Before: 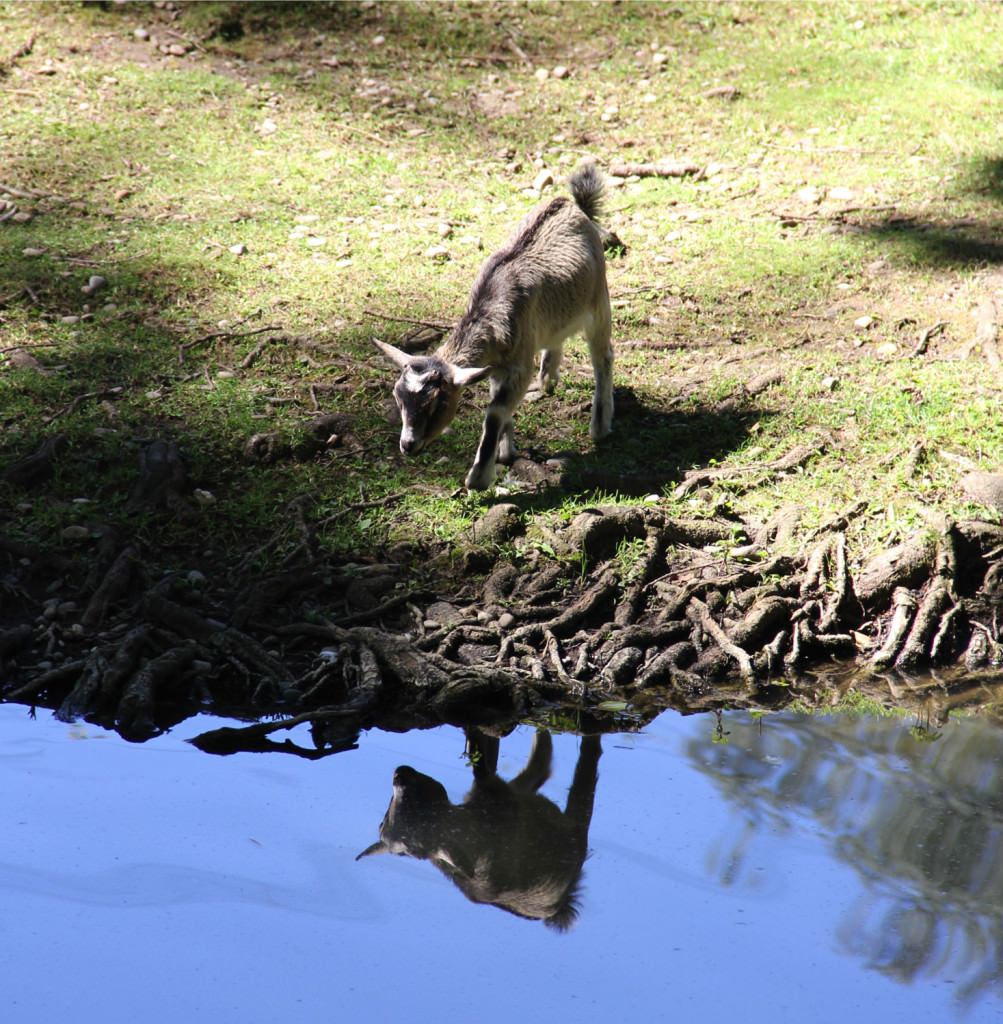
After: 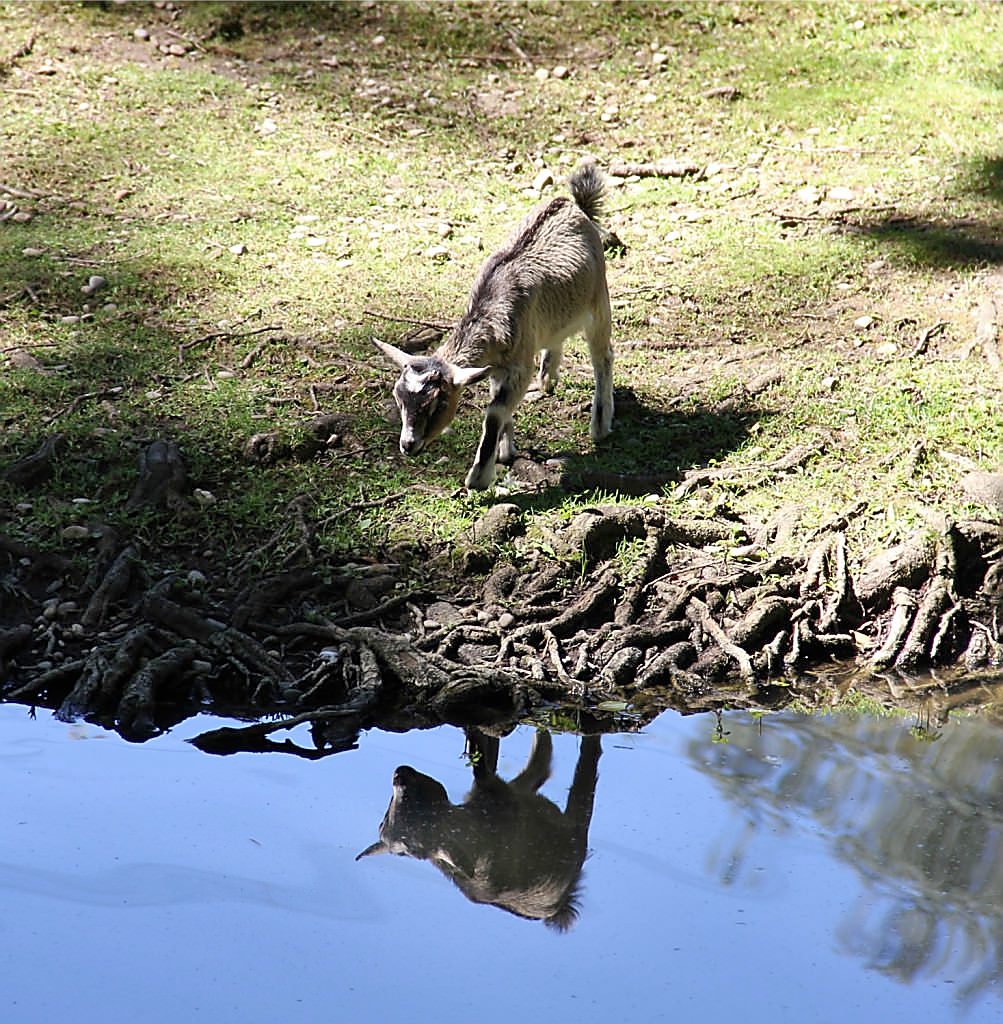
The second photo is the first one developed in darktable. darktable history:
sharpen: radius 1.4, amount 1.25, threshold 0.7
shadows and highlights: shadows 40, highlights -54, highlights color adjustment 46%, low approximation 0.01, soften with gaussian
